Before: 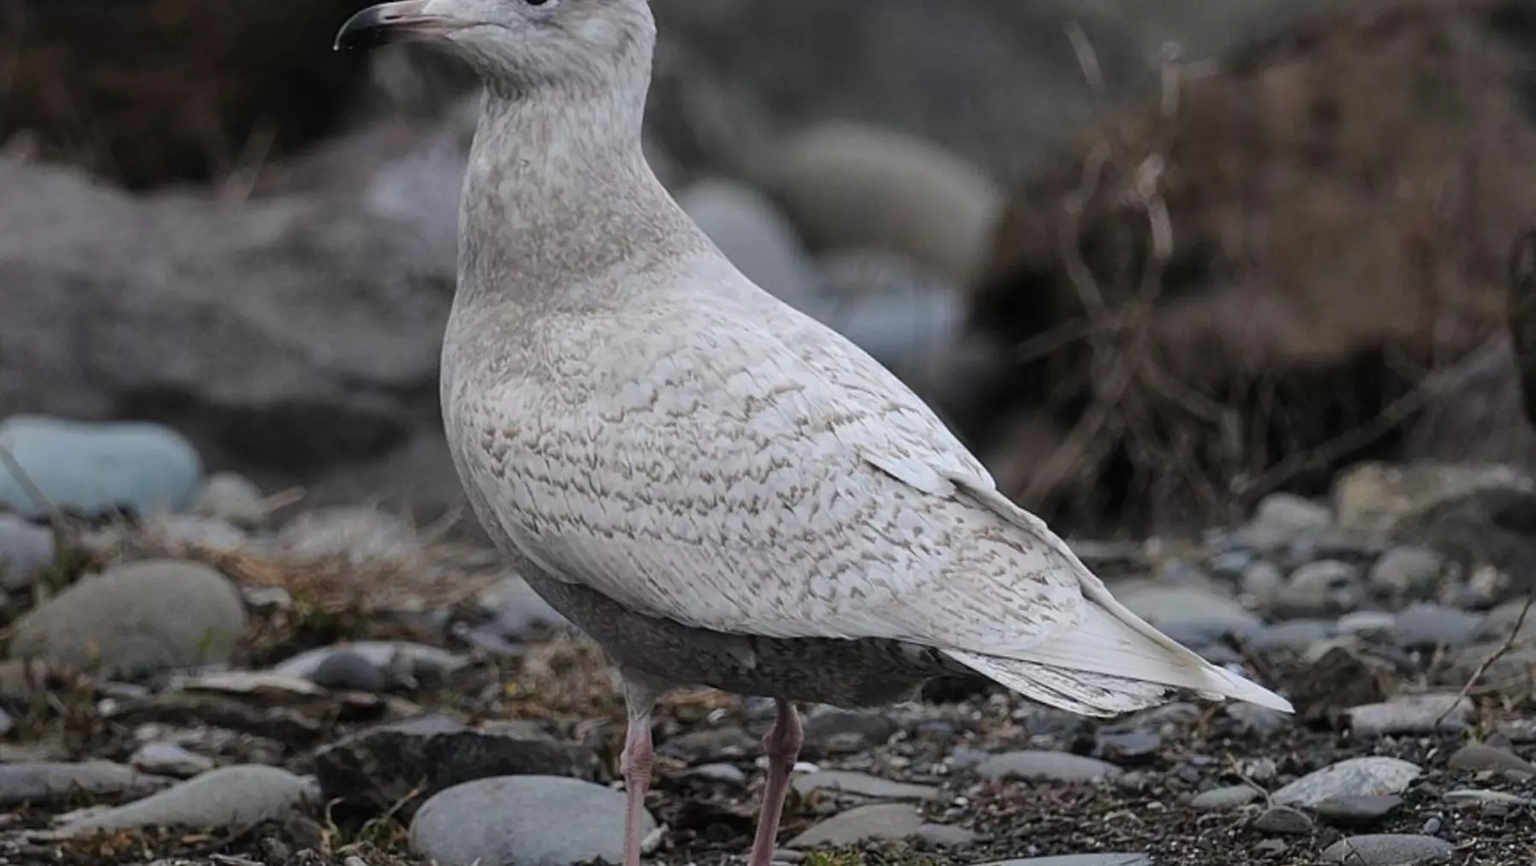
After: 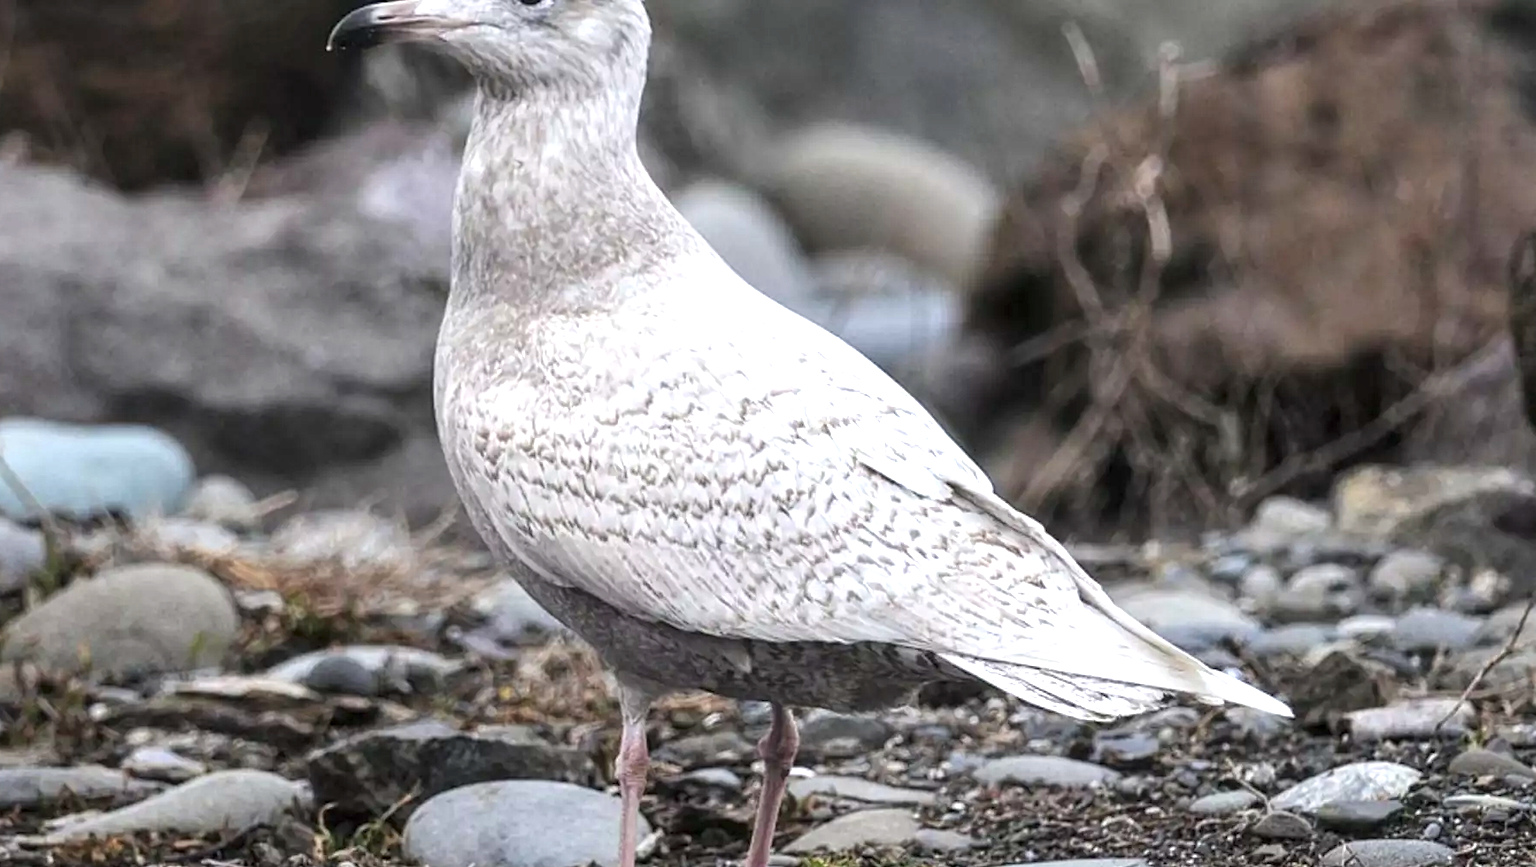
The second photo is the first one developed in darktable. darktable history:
crop and rotate: left 0.614%, top 0.179%, bottom 0.309%
exposure: black level correction 0, exposure 1.2 EV, compensate exposure bias true, compensate highlight preservation false
local contrast: on, module defaults
